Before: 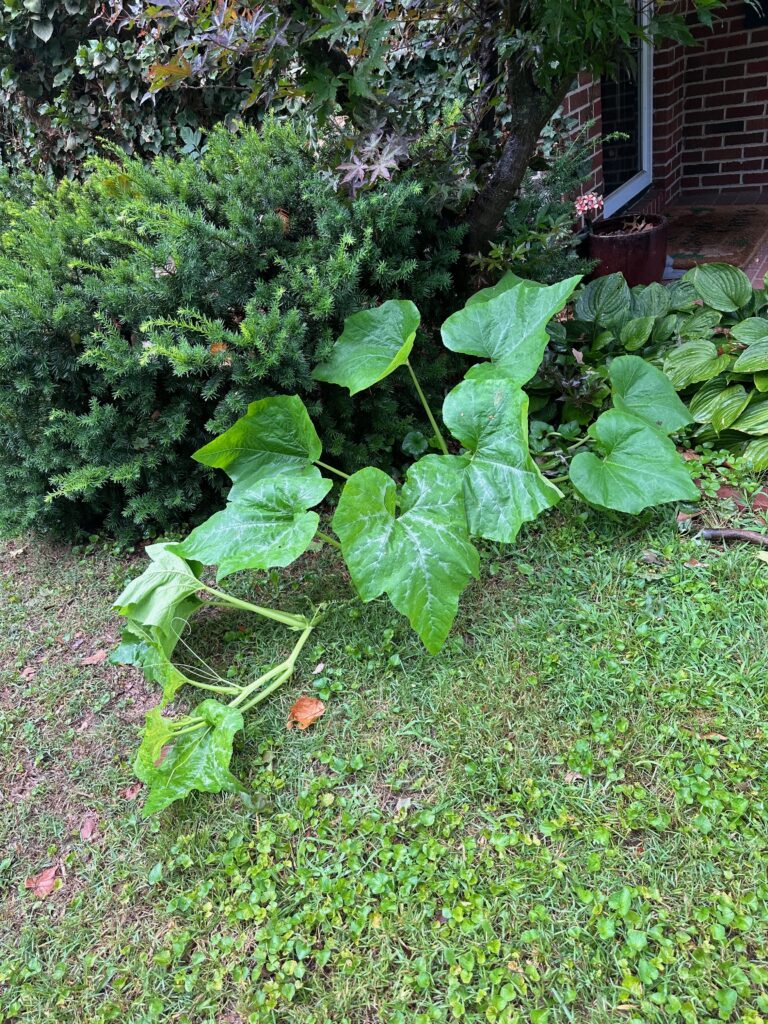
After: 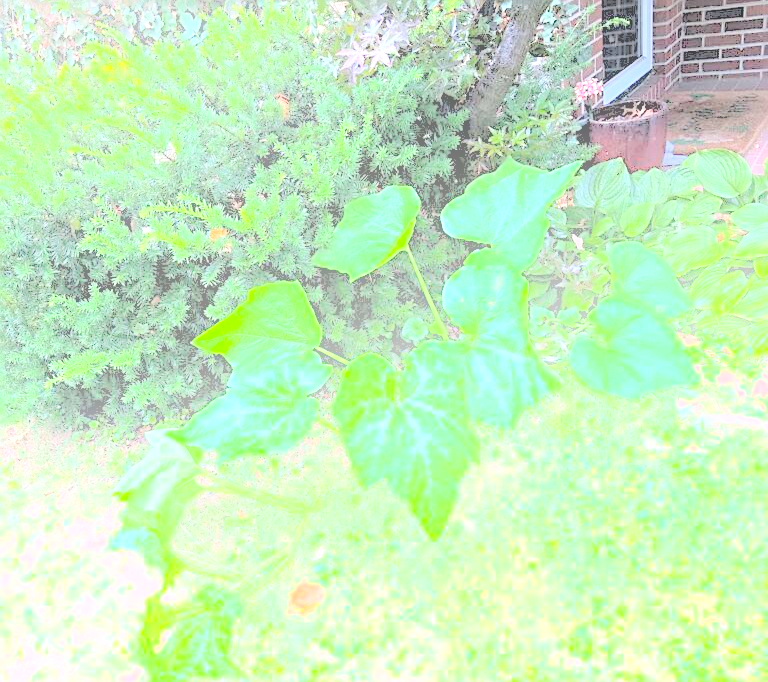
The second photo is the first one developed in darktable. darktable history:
sharpen: on, module defaults
crop: top 11.166%, bottom 22.168%
bloom: on, module defaults
exposure: black level correction -0.002, exposure 1.115 EV, compensate highlight preservation false
contrast brightness saturation: brightness 1
